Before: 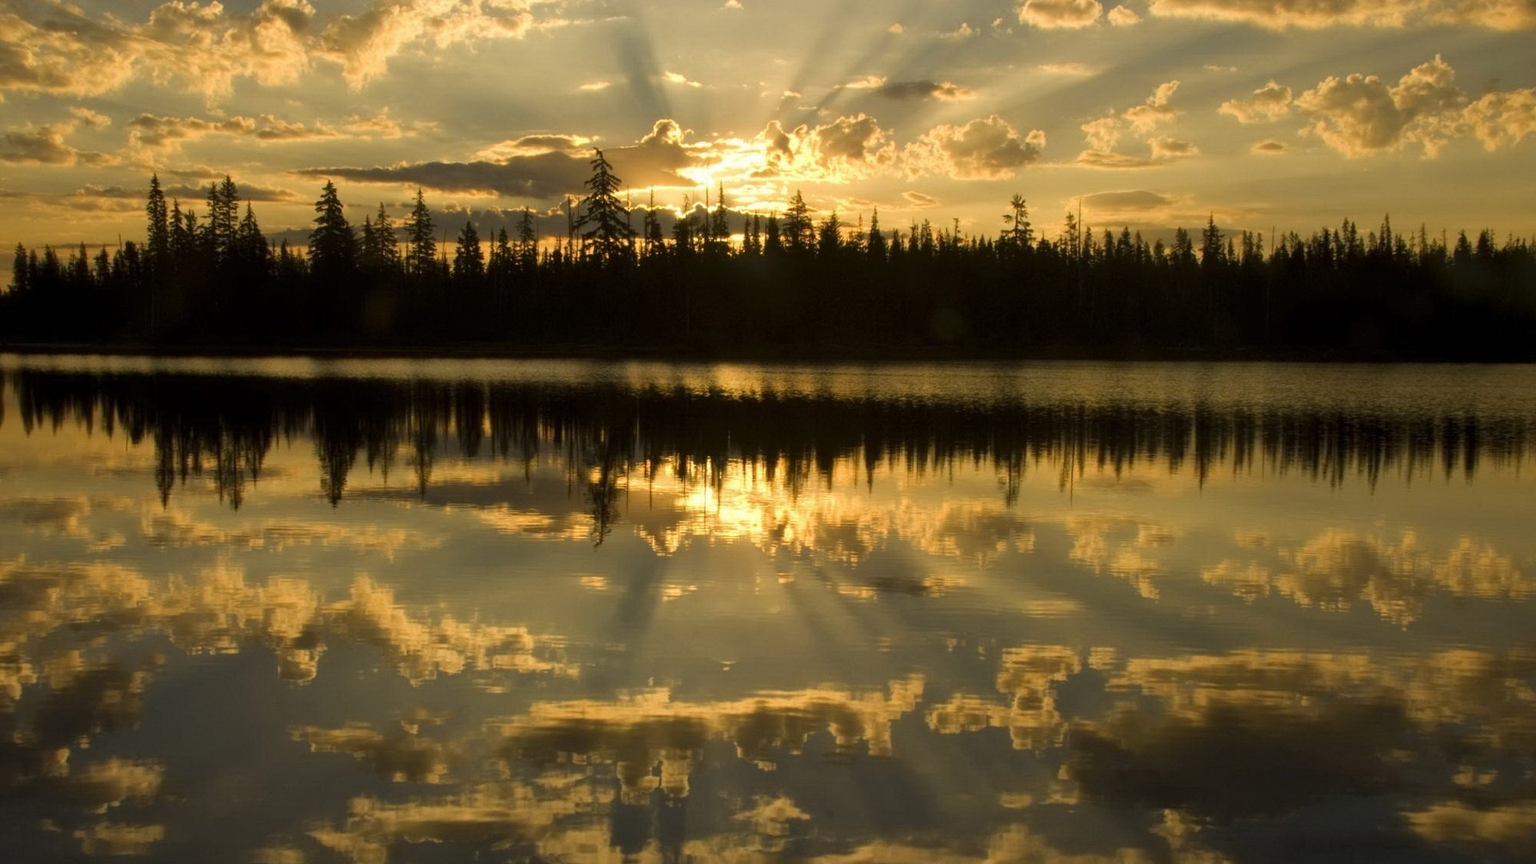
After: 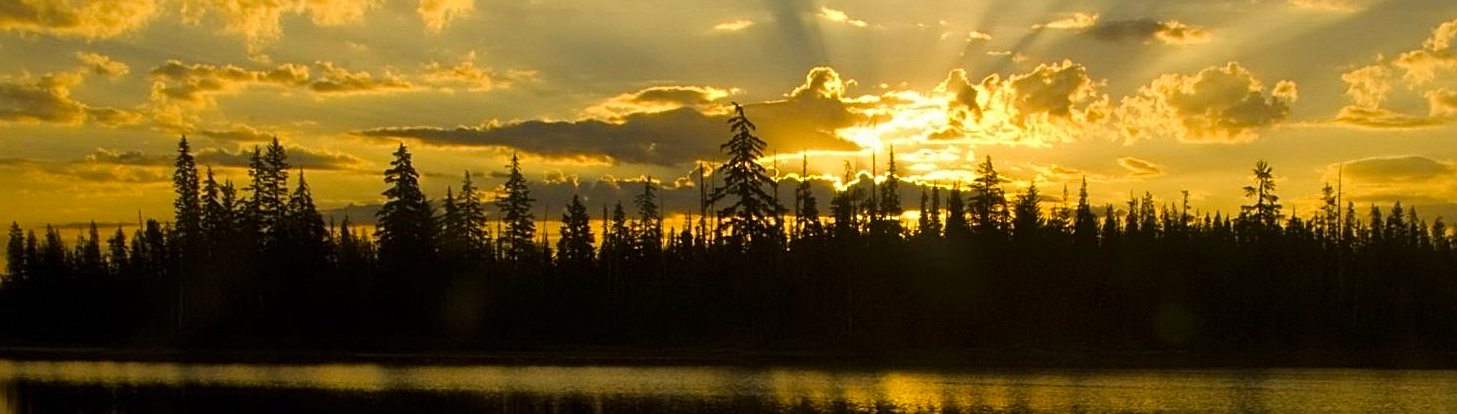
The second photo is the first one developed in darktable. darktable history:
color balance rgb: perceptual saturation grading › global saturation 19.289%, global vibrance 20%
sharpen: on, module defaults
crop: left 0.557%, top 7.63%, right 23.533%, bottom 53.999%
